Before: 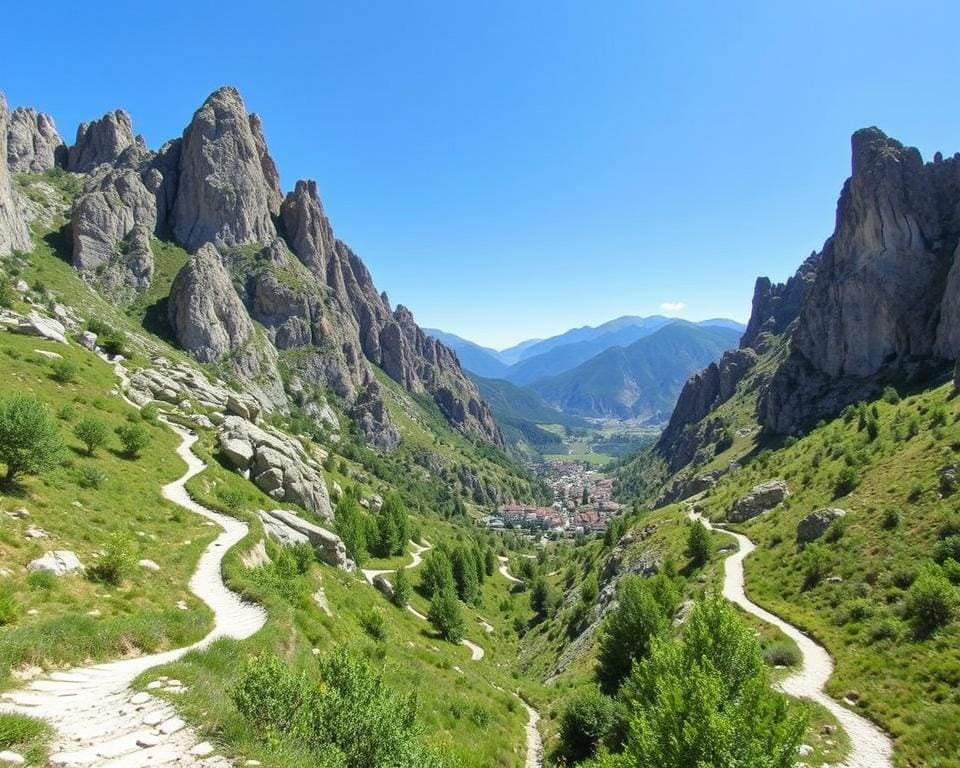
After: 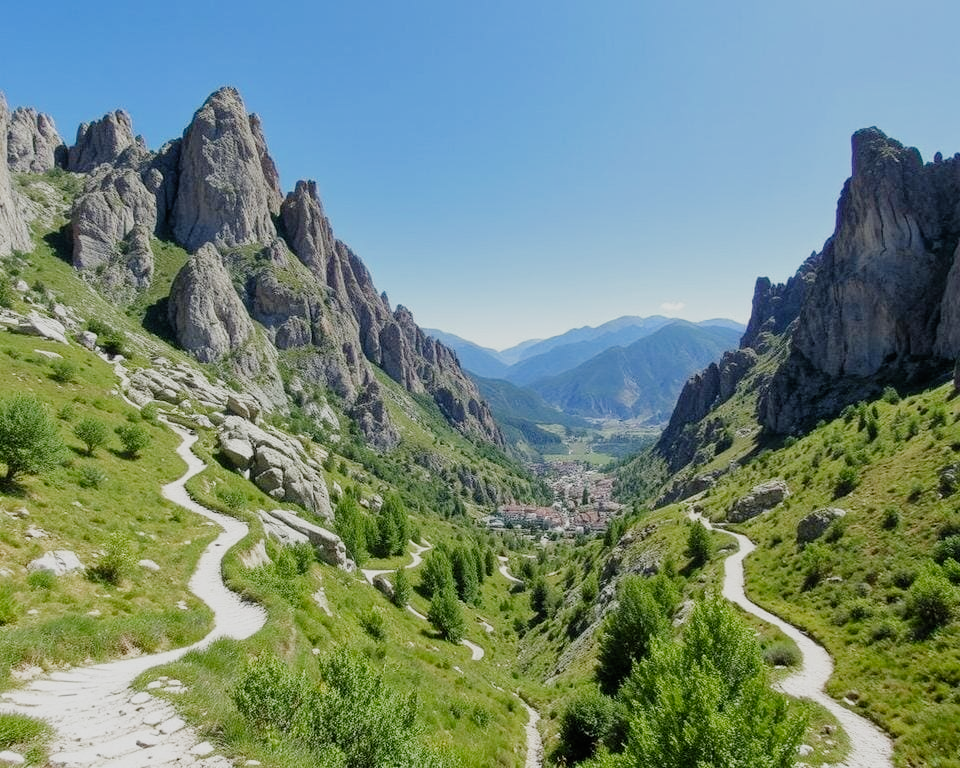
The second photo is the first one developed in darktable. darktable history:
filmic rgb: black relative exposure -7.98 EV, white relative exposure 3.91 EV, hardness 4.26, preserve chrominance no, color science v5 (2021)
